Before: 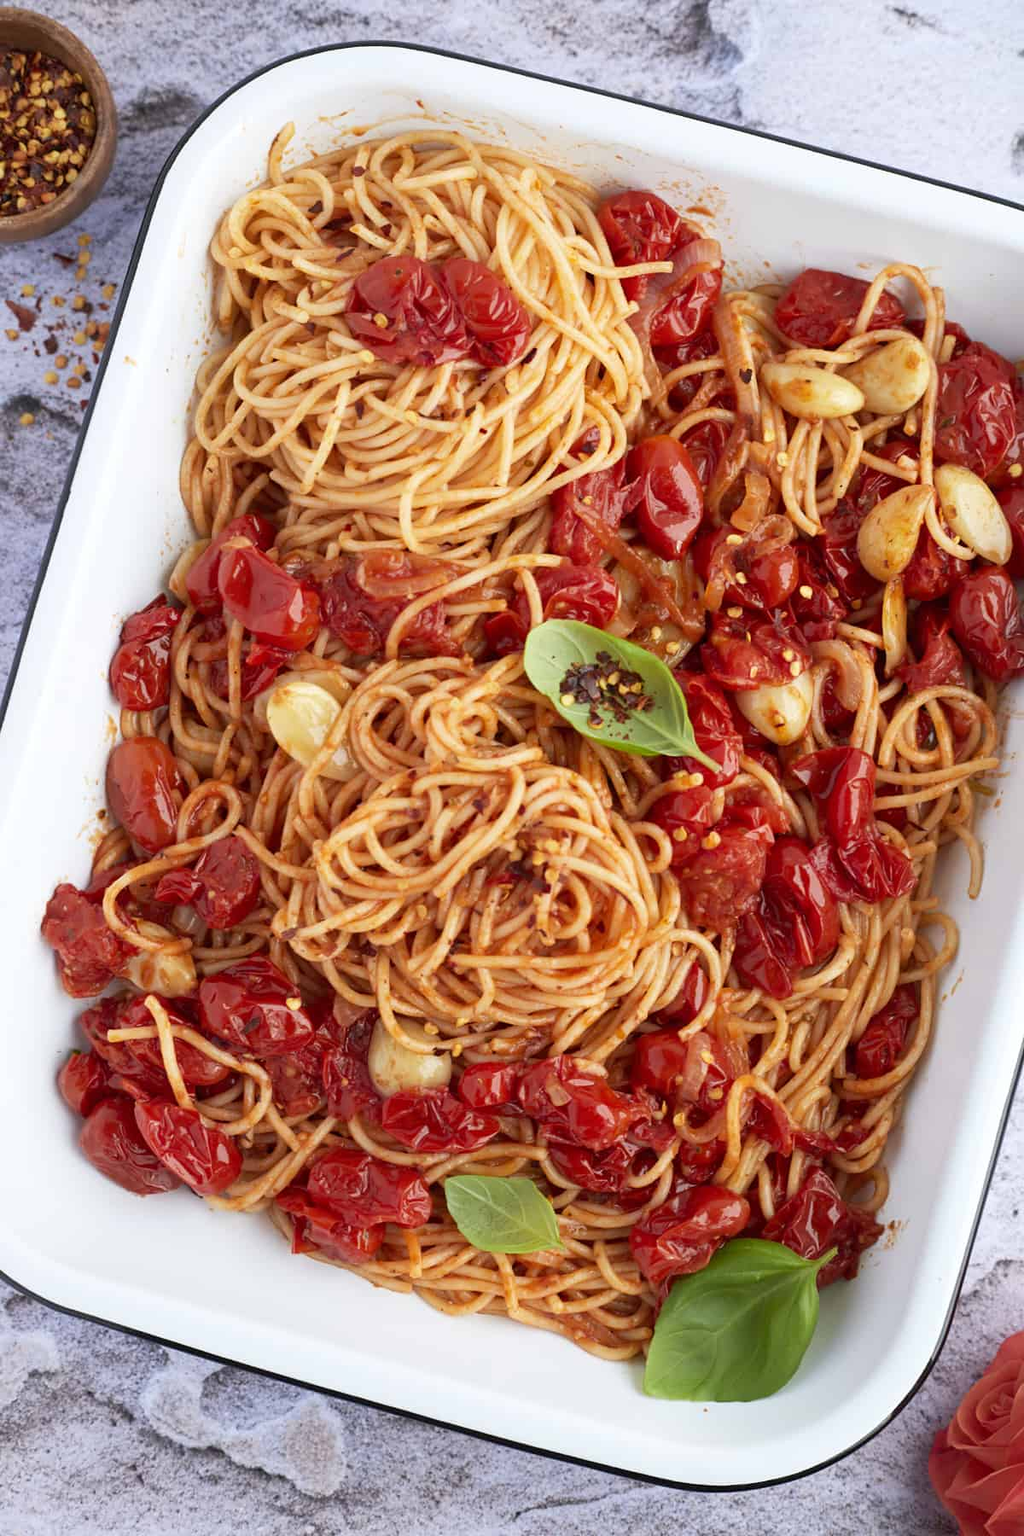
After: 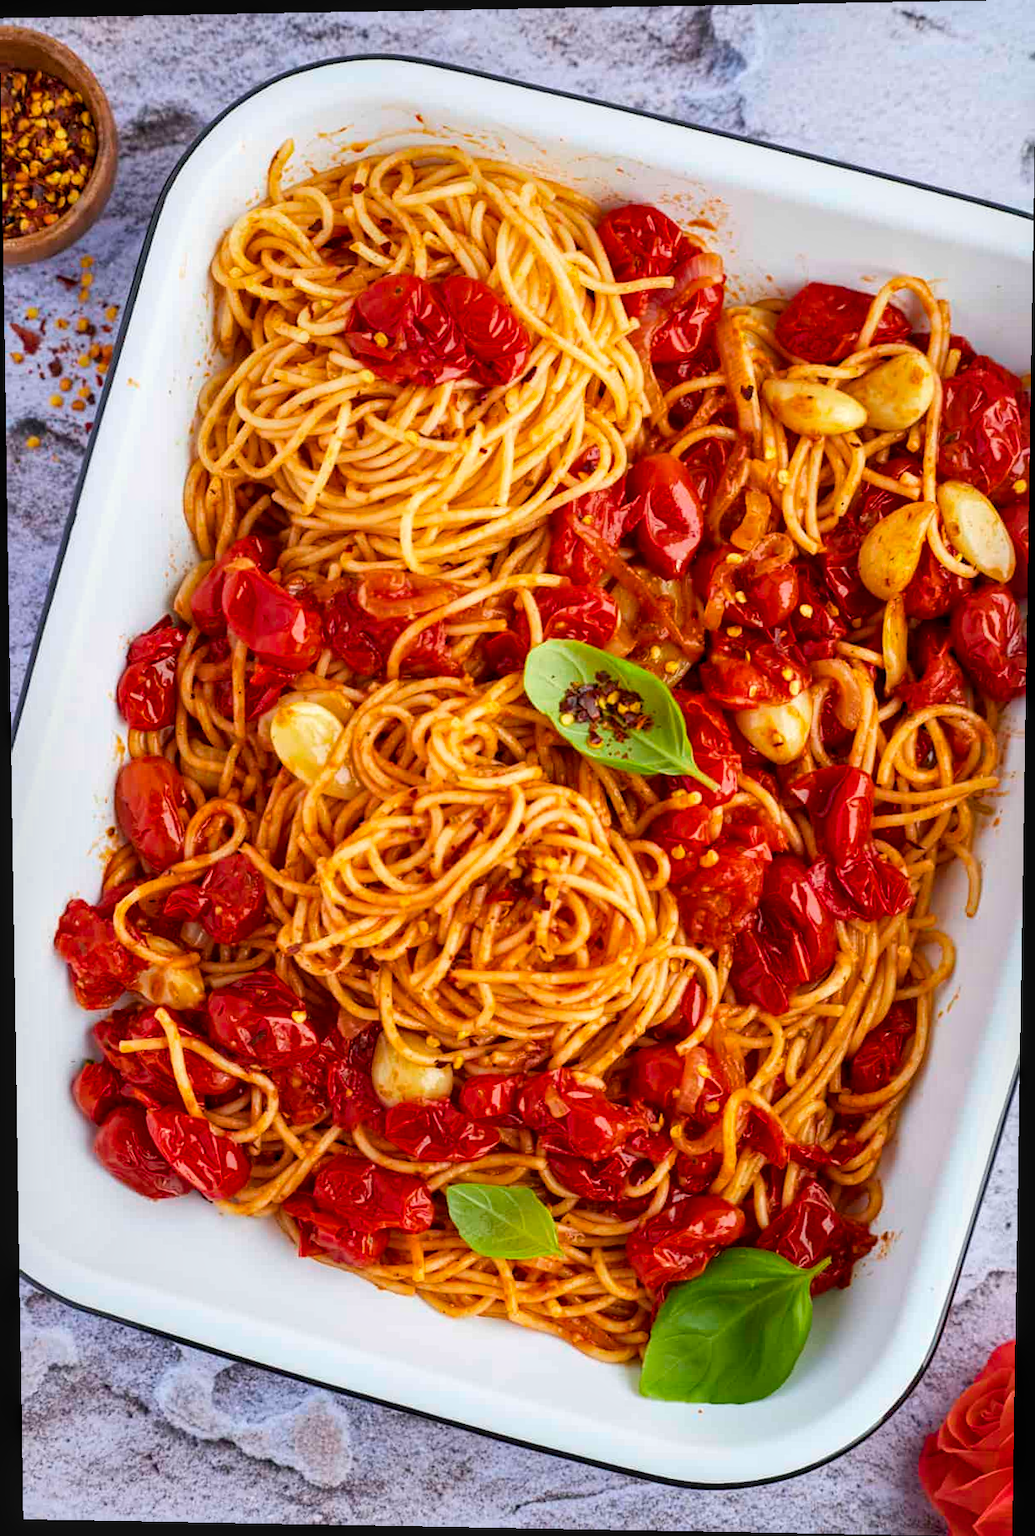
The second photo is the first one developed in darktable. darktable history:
local contrast: on, module defaults
rotate and perspective: lens shift (vertical) 0.048, lens shift (horizontal) -0.024, automatic cropping off
color balance rgb: perceptual saturation grading › global saturation 30%, global vibrance 20%
